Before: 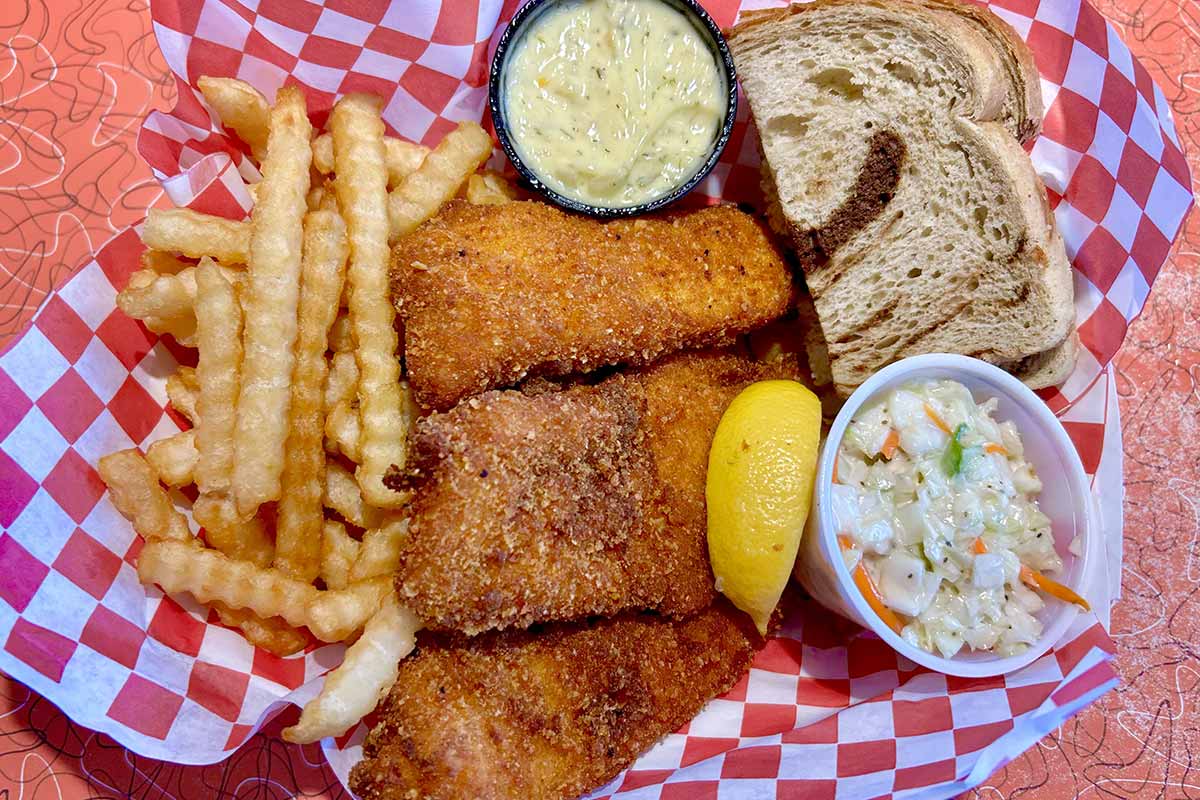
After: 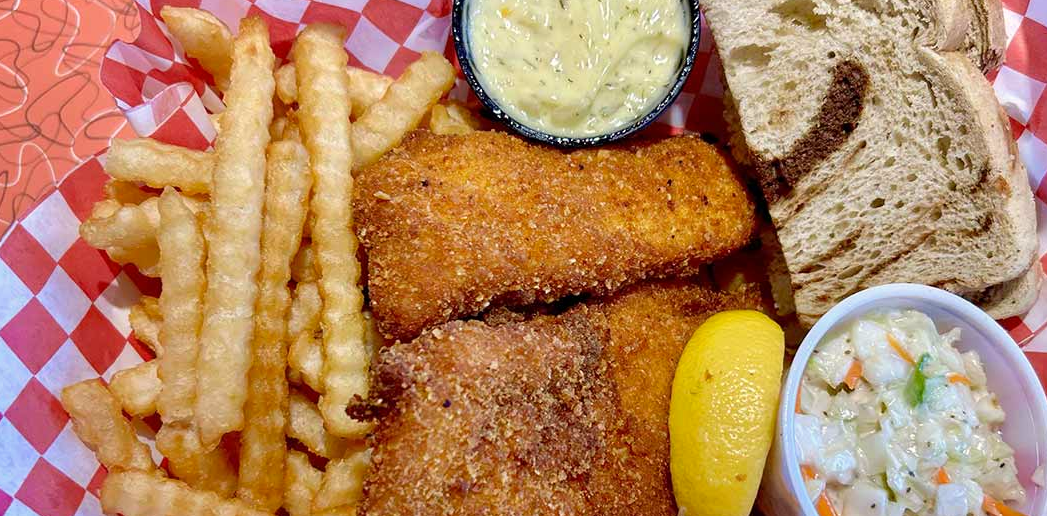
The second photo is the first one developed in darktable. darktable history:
color correction: highlights b* 2.92
crop: left 3.103%, top 8.869%, right 9.634%, bottom 26.564%
